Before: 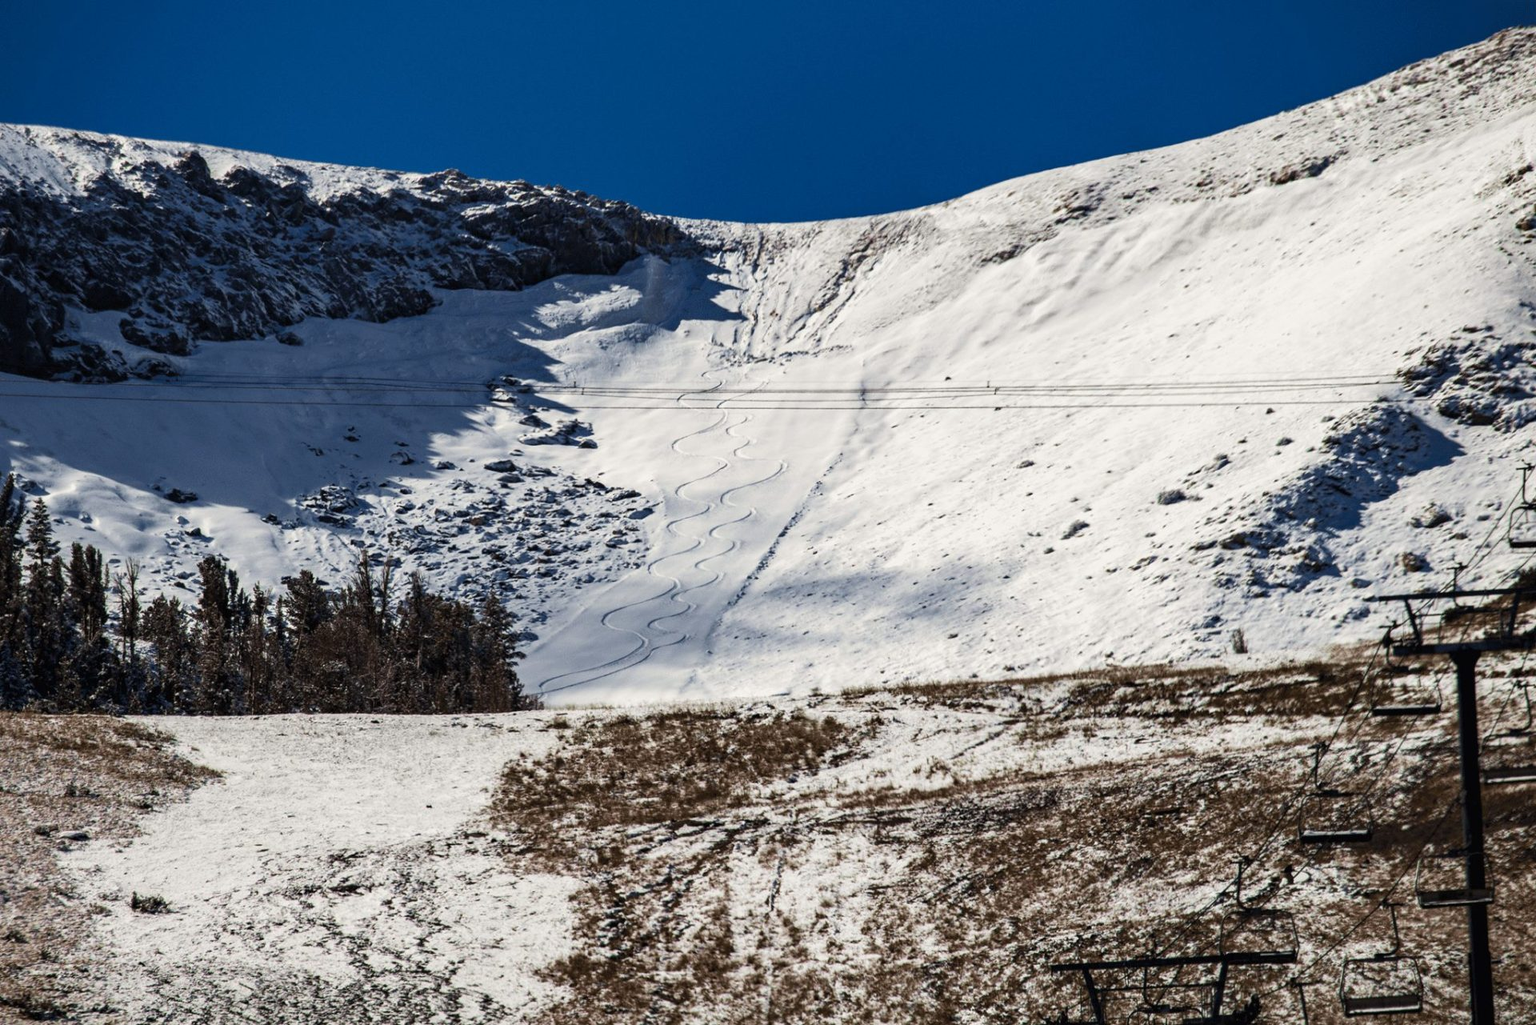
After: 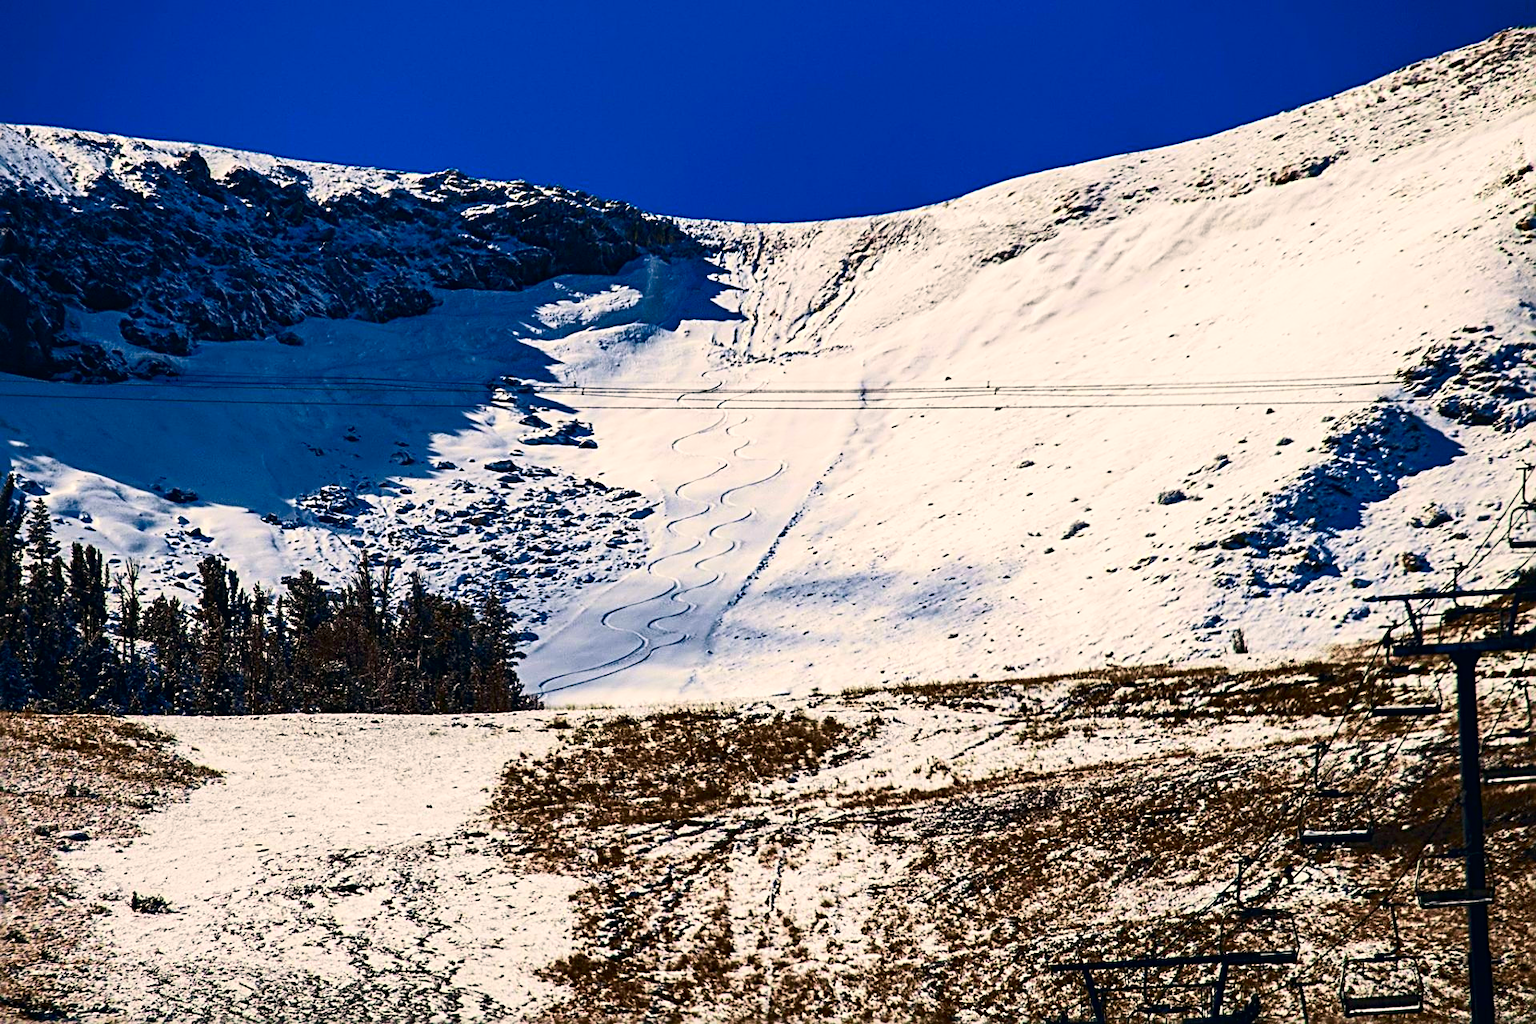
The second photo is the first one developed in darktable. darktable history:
contrast brightness saturation: contrast 0.26, brightness 0.02, saturation 0.87
sharpen: radius 2.817, amount 0.715
color correction: highlights a* 5.38, highlights b* 5.3, shadows a* -4.26, shadows b* -5.11
